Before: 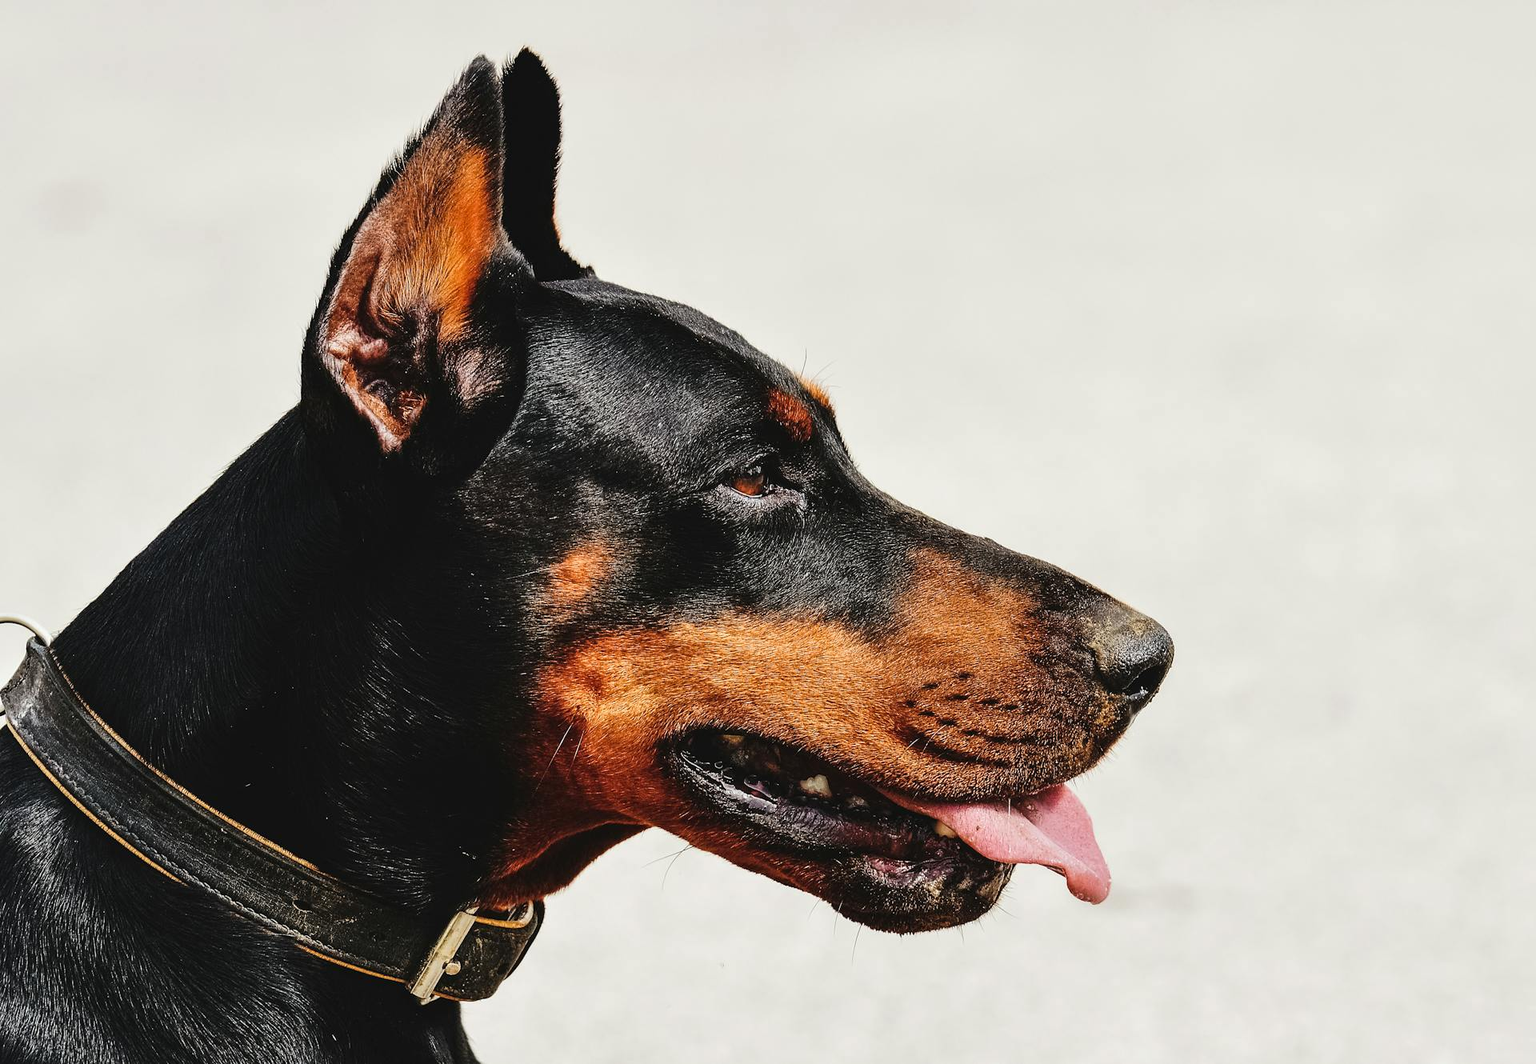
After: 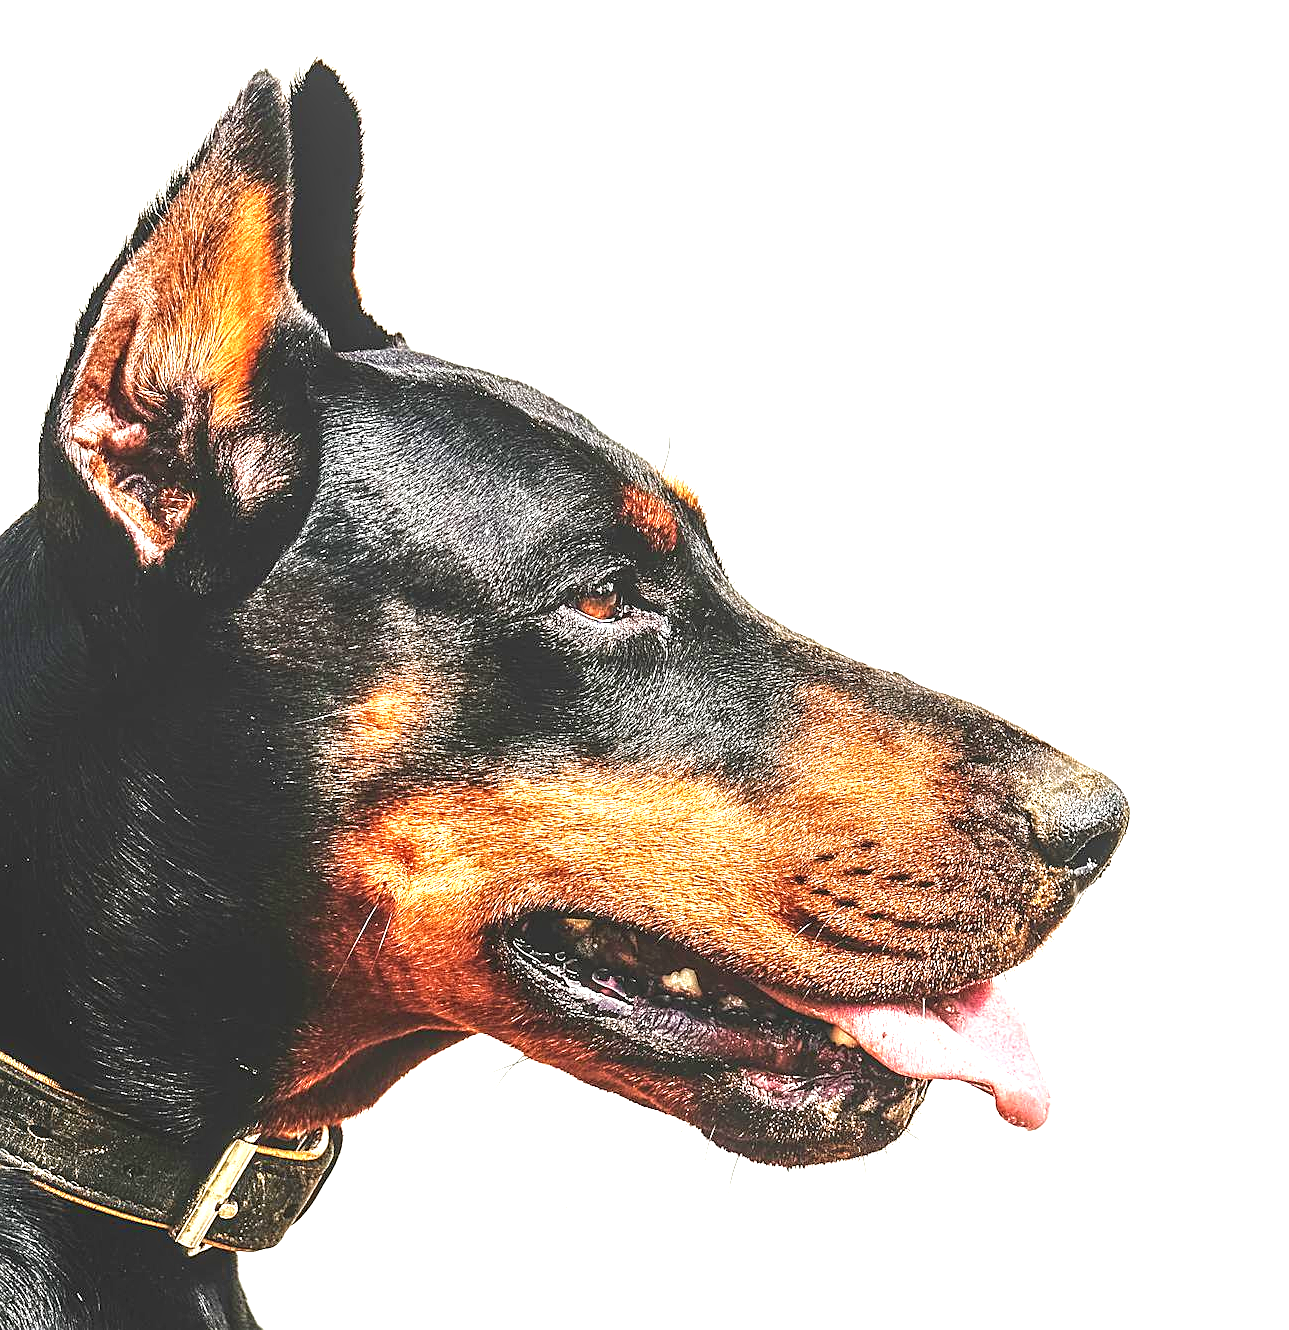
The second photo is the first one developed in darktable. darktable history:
local contrast: on, module defaults
crop and rotate: left 17.616%, right 15.246%
velvia: on, module defaults
exposure: black level correction 0, exposure 1.296 EV, compensate highlight preservation false
sharpen: on, module defaults
